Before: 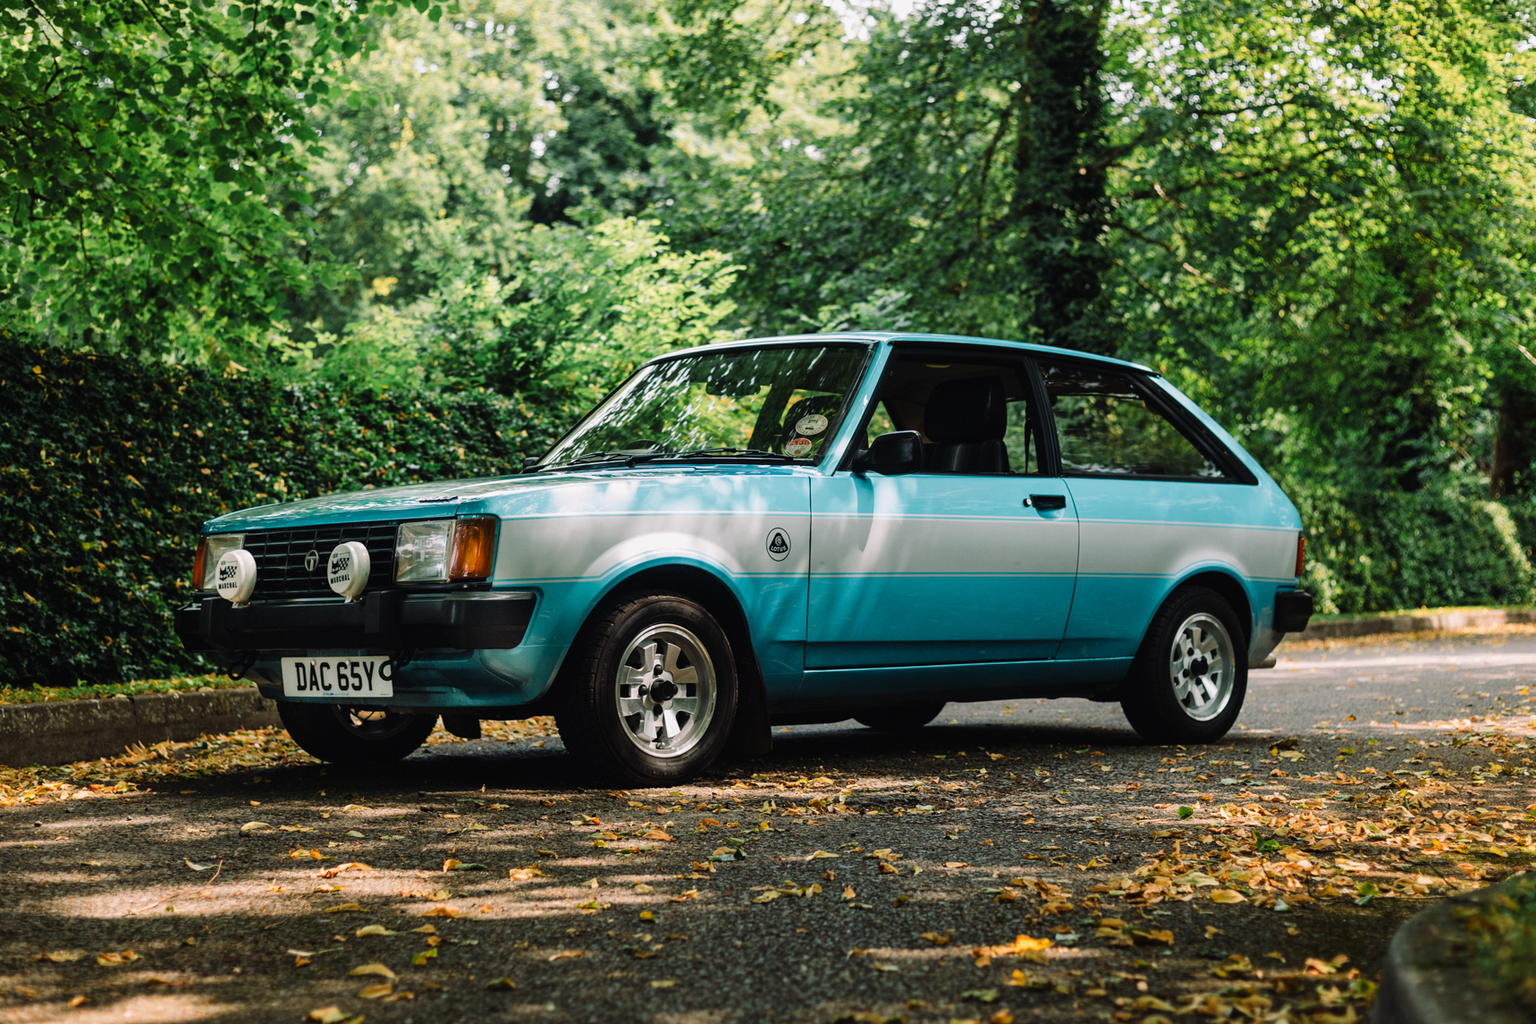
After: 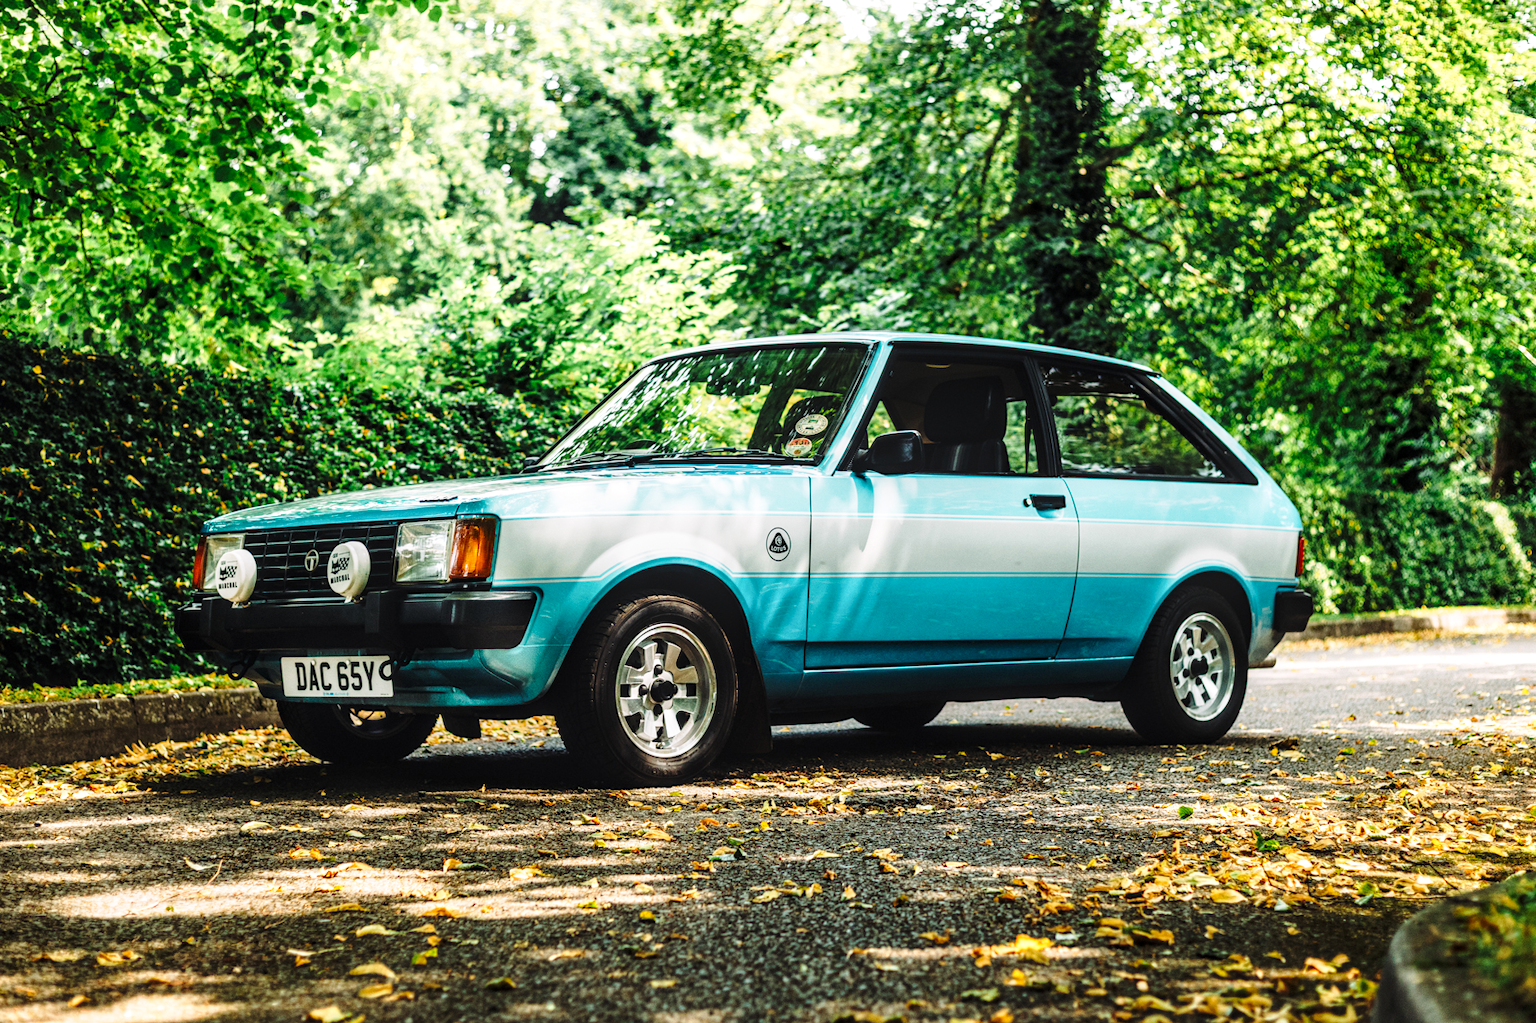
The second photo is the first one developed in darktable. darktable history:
tone equalizer: on, module defaults
base curve: curves: ch0 [(0, 0) (0.028, 0.03) (0.121, 0.232) (0.46, 0.748) (0.859, 0.968) (1, 1)], preserve colors none
exposure: exposure 0.297 EV, compensate highlight preservation false
local contrast: detail 130%
